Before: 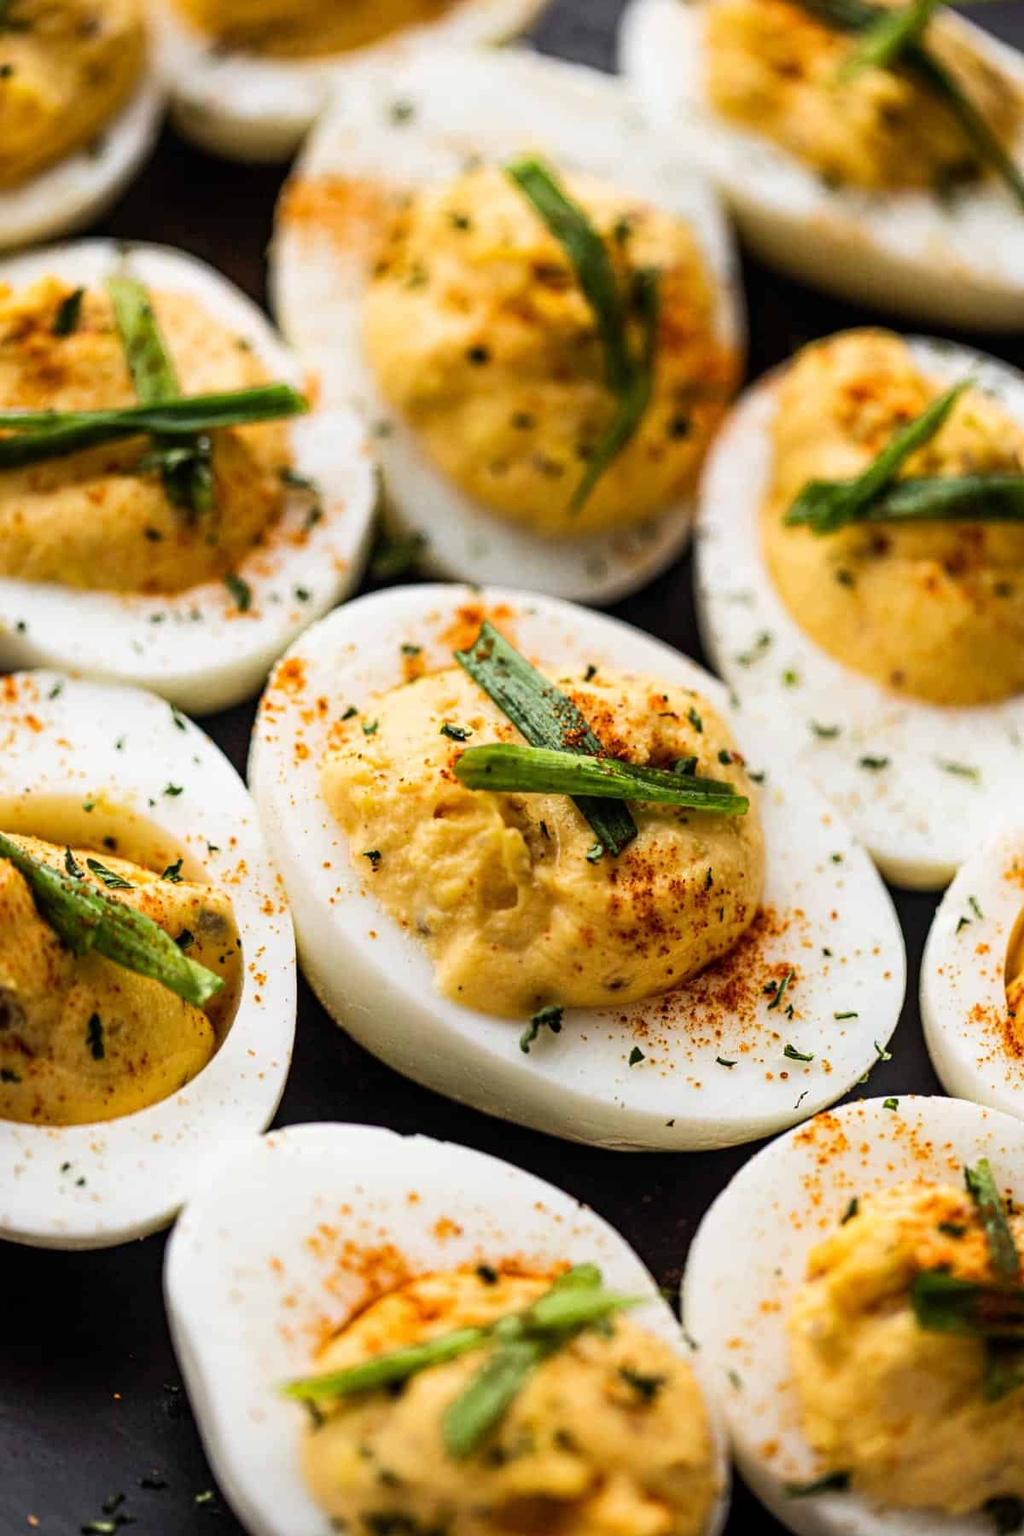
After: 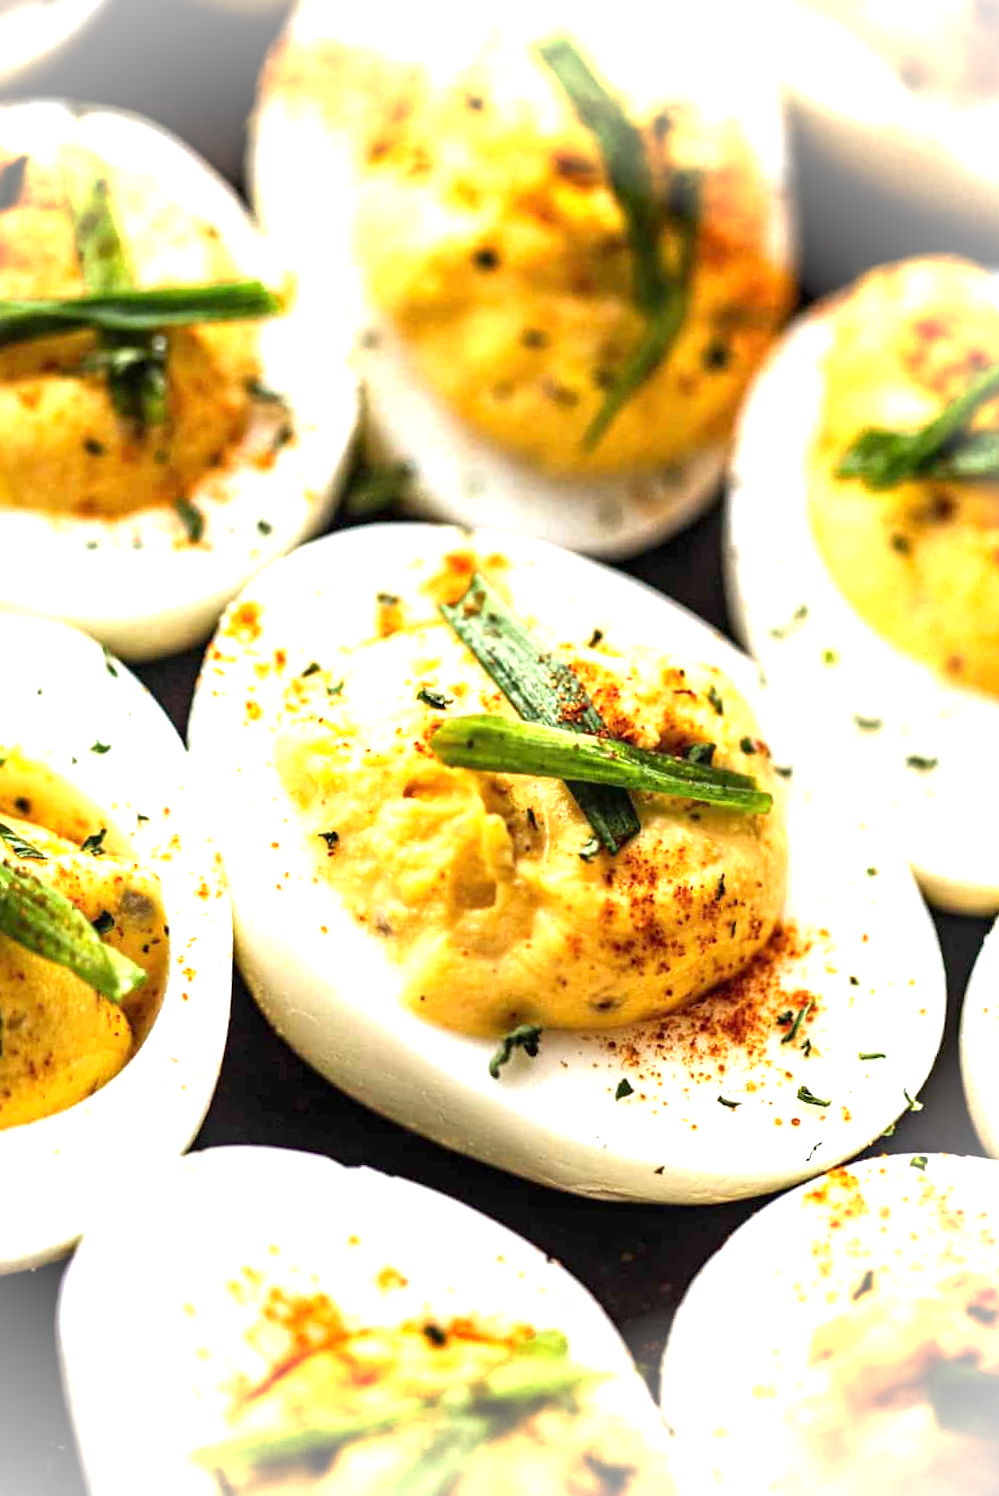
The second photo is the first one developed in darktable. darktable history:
crop and rotate: angle -3.27°, left 5.06%, top 5.215%, right 4.637%, bottom 4.663%
exposure: exposure 1.164 EV, compensate highlight preservation false
vignetting: fall-off radius 63.46%, brightness 0.99, saturation -0.493, center (-0.149, 0.011)
